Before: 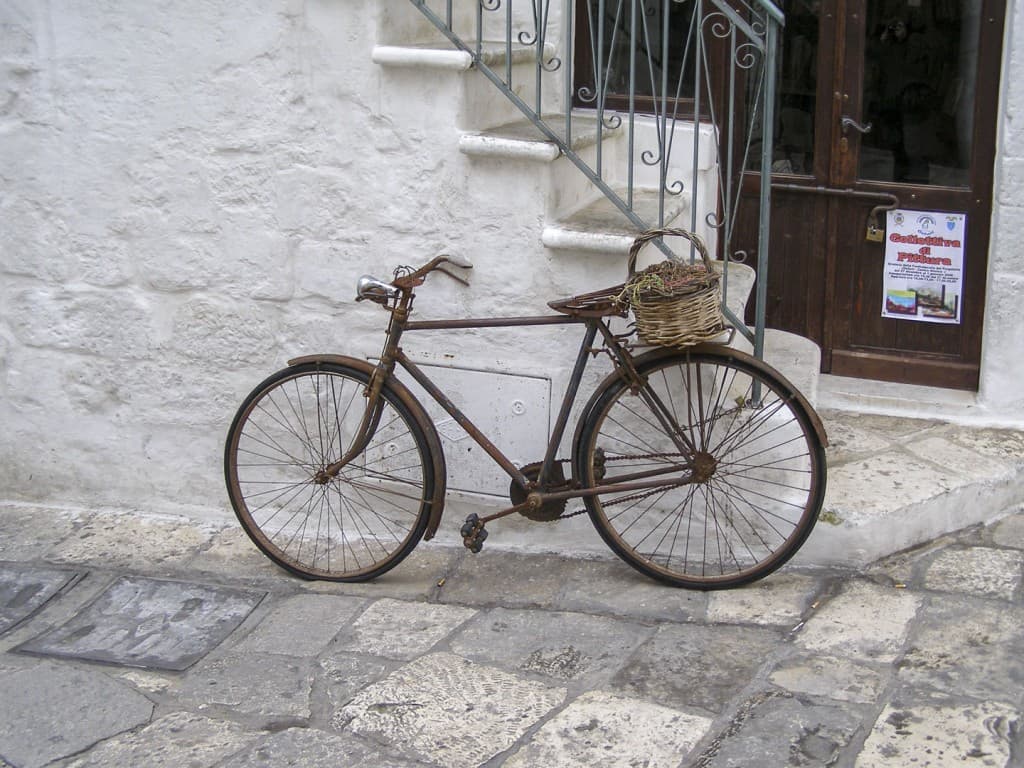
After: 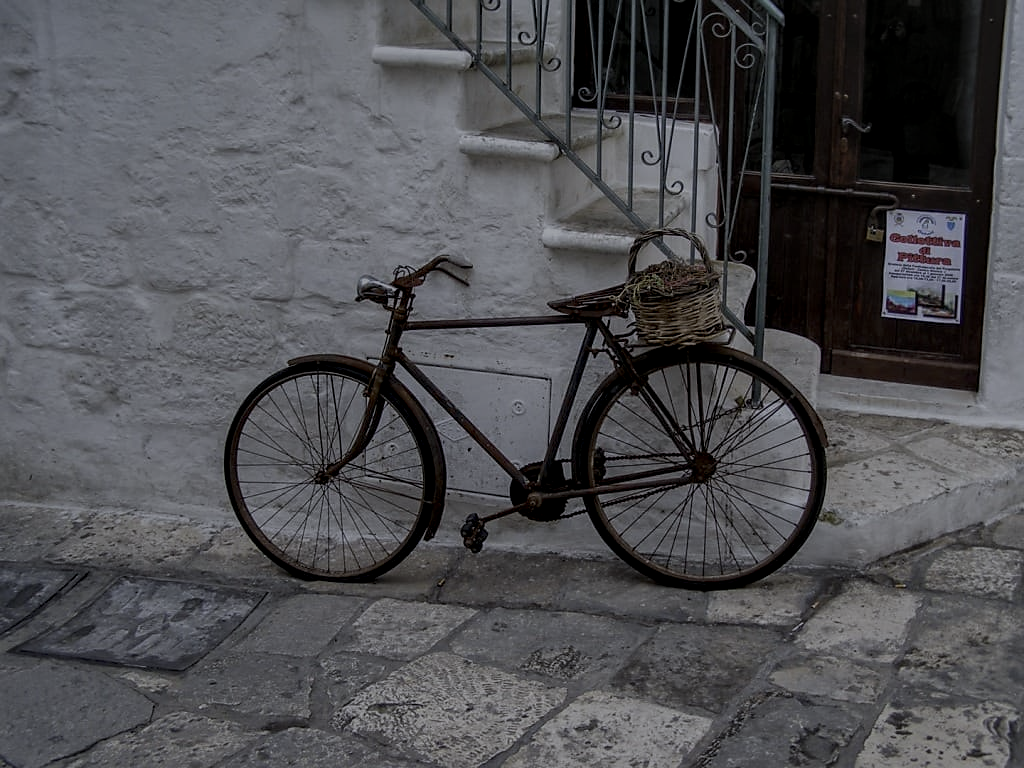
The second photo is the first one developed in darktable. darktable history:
contrast brightness saturation: contrast -0.1, brightness 0.05, saturation 0.08
sharpen: radius 1.864, amount 0.398, threshold 1.271
bloom: size 40%
white balance: red 0.983, blue 1.036
exposure: exposure -2.446 EV, compensate highlight preservation false
local contrast: highlights 19%, detail 186%
